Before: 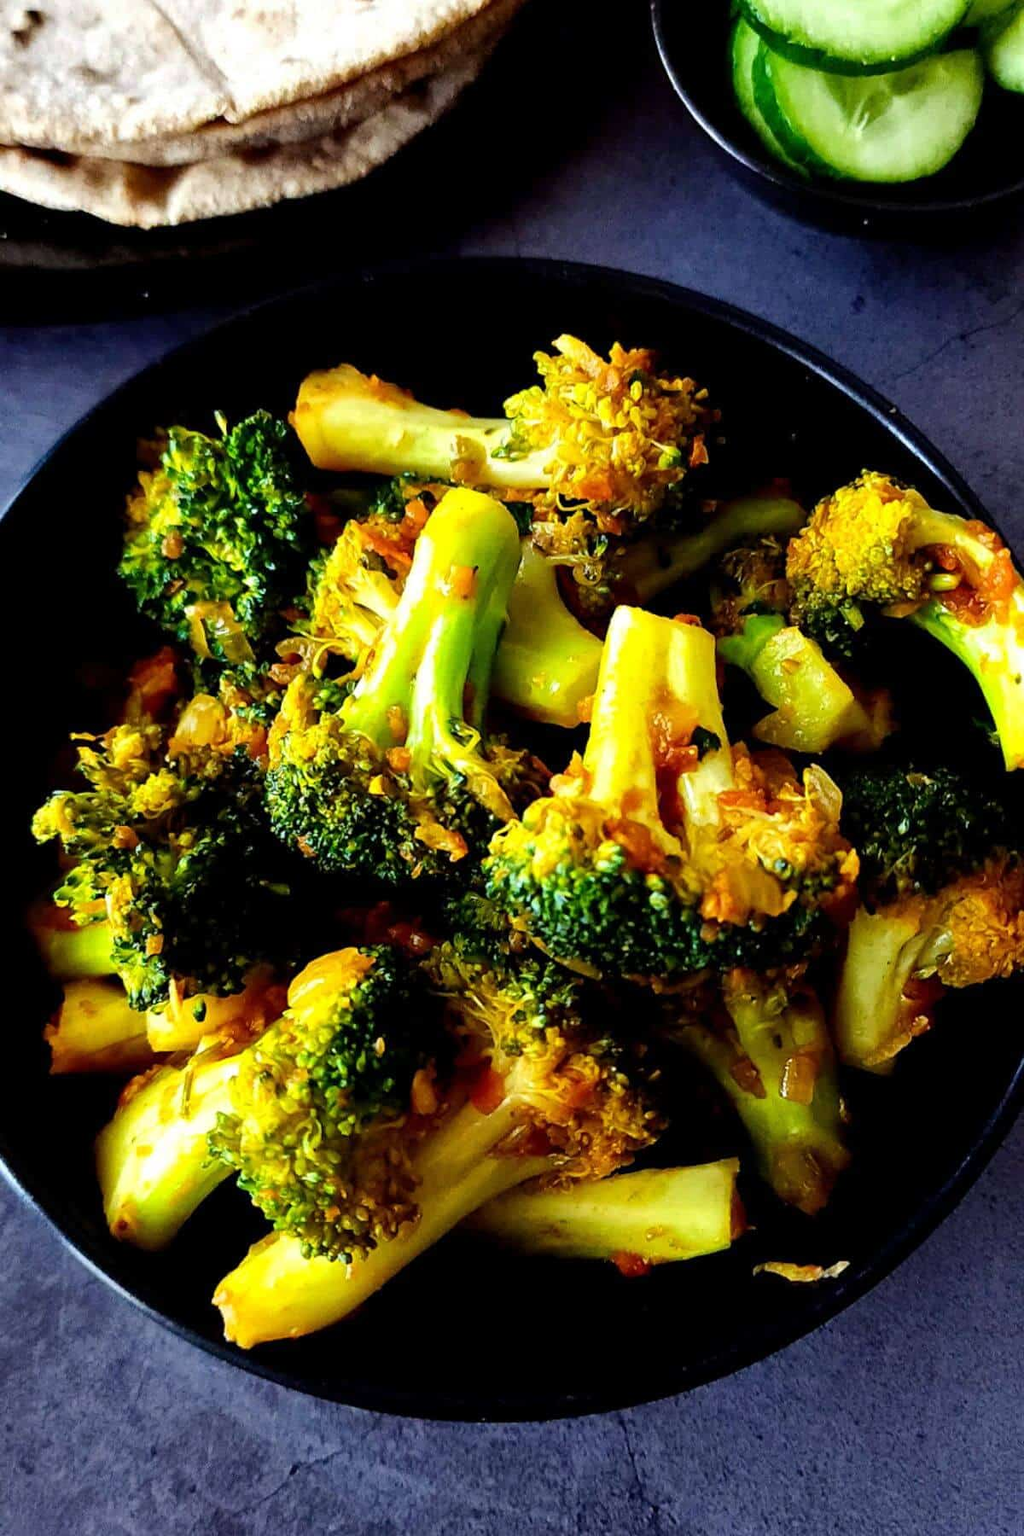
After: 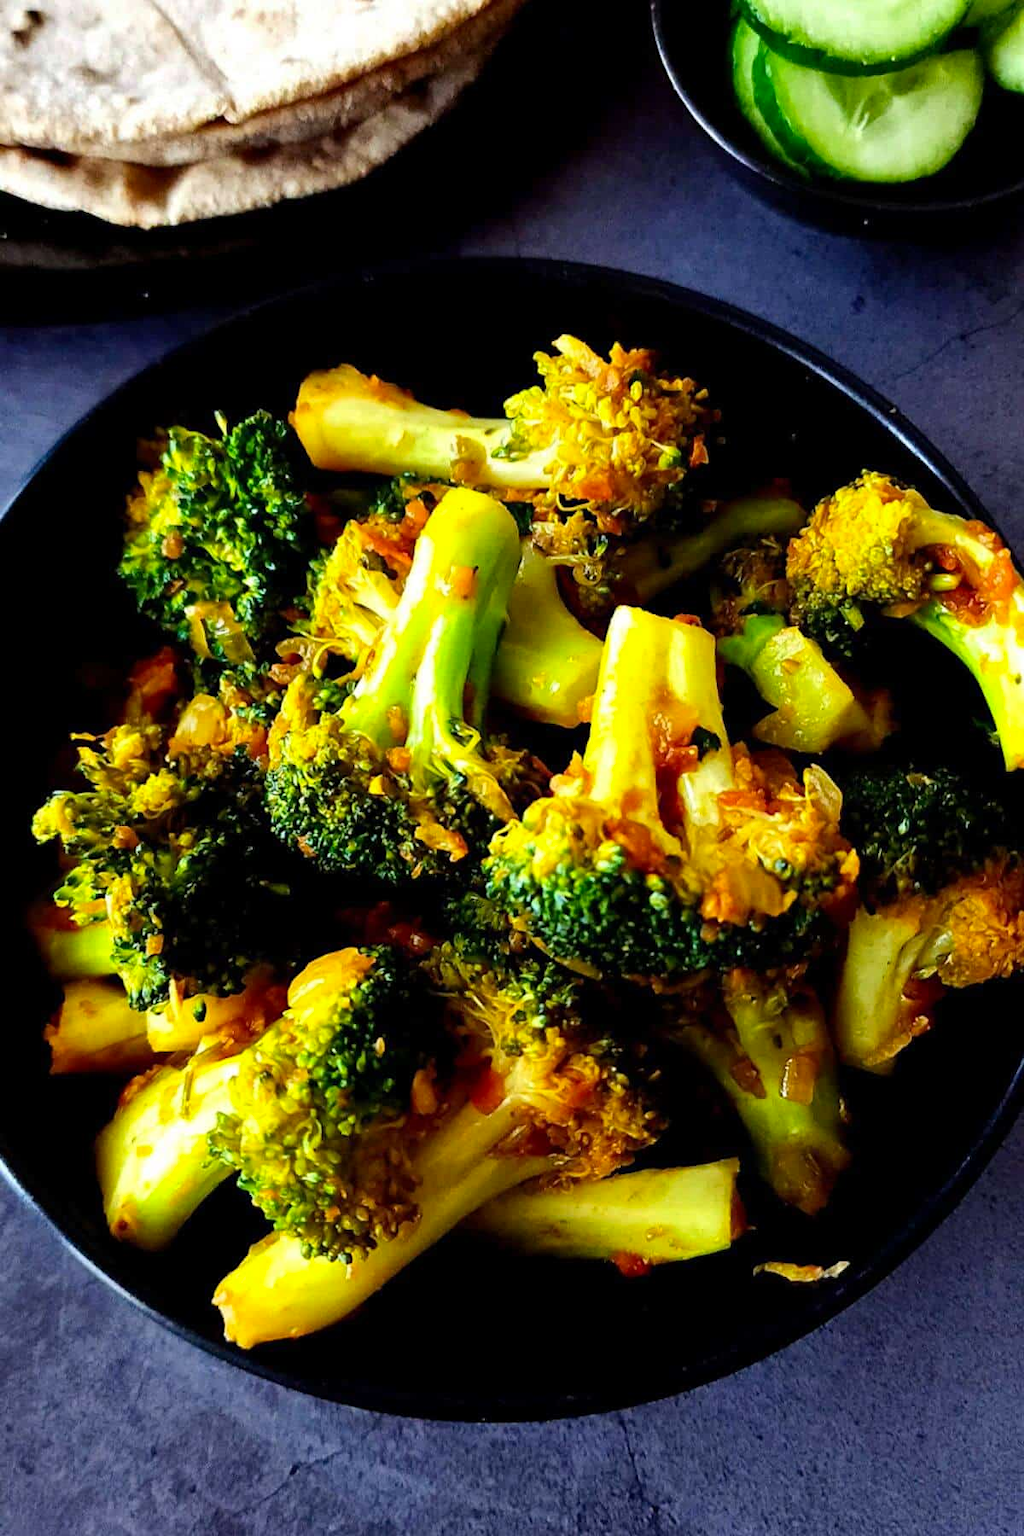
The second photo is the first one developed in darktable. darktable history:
contrast brightness saturation: contrast 0.04, saturation 0.07
white balance: emerald 1
